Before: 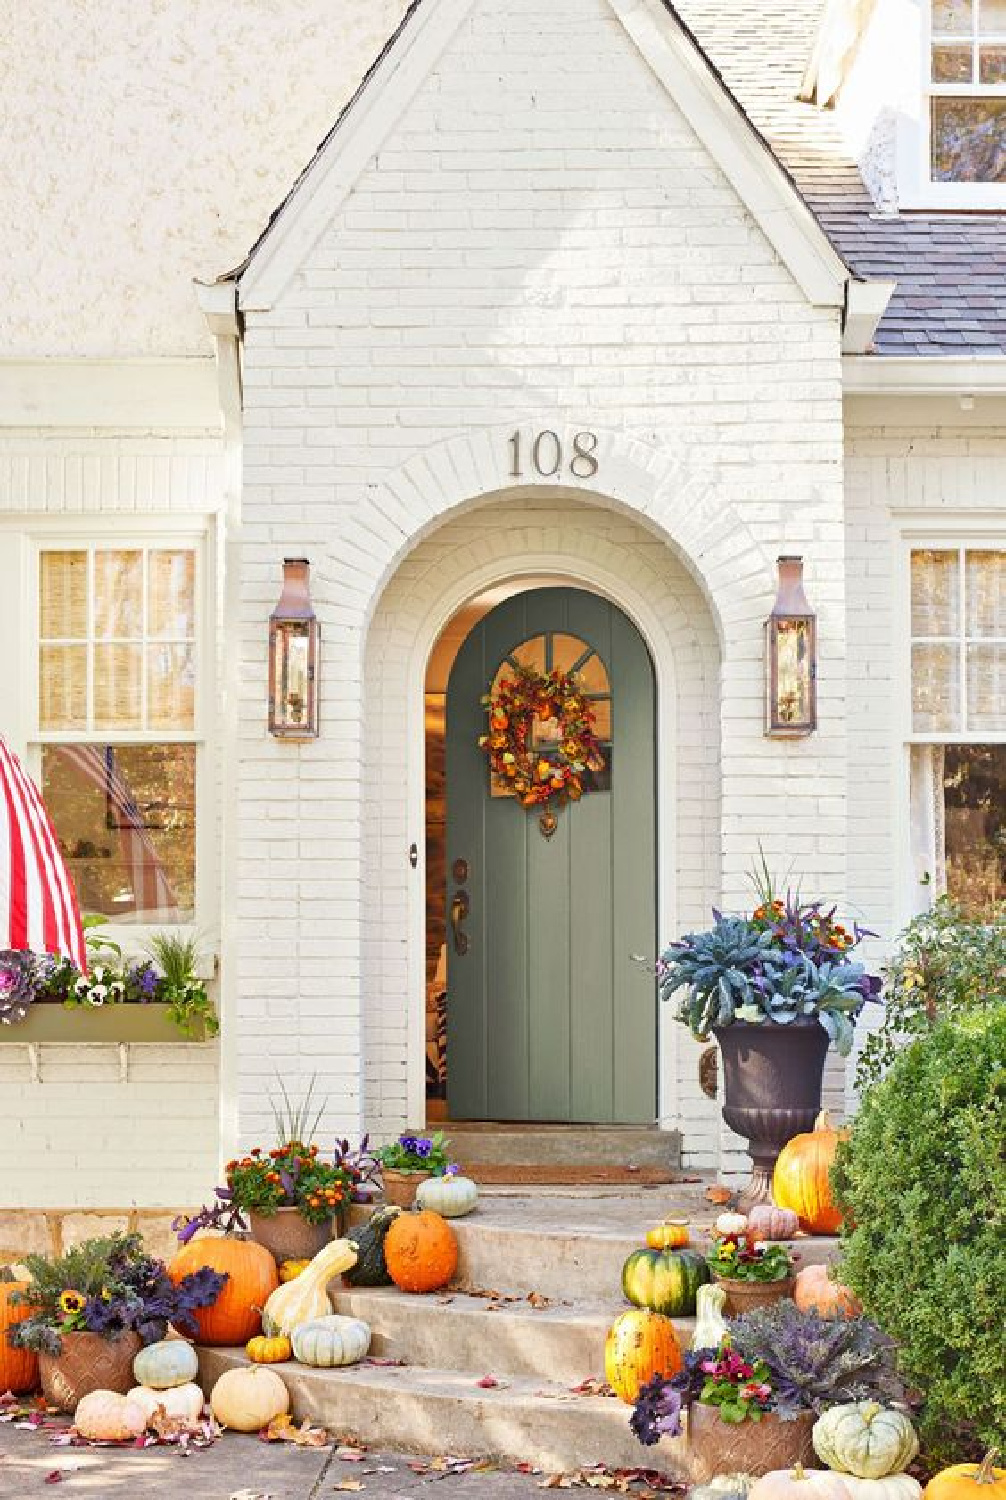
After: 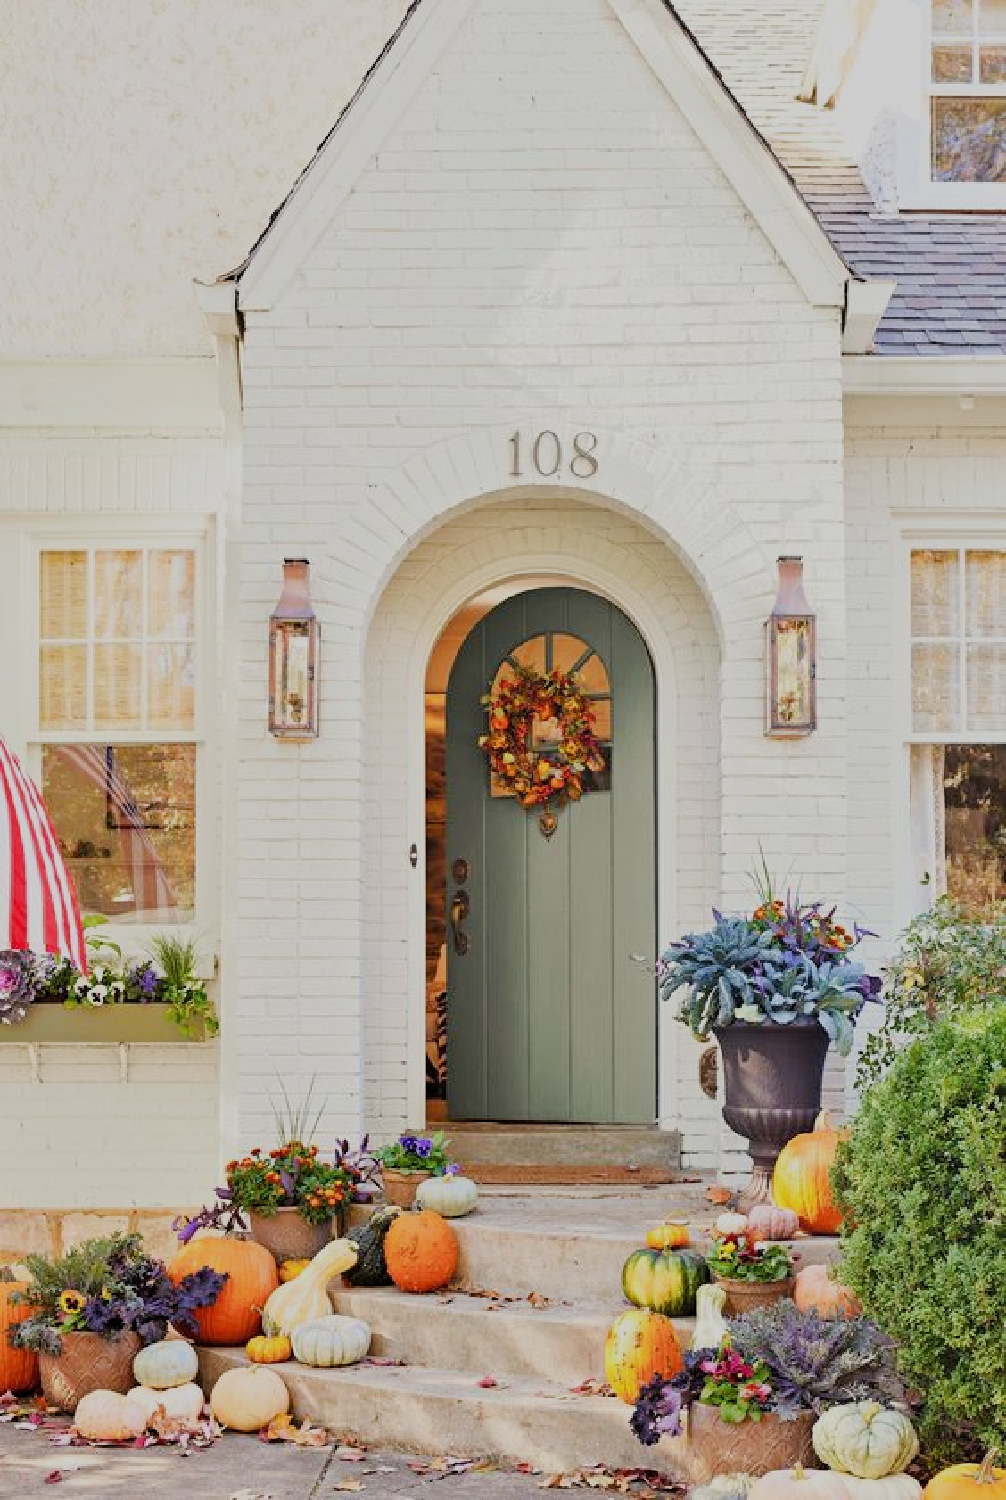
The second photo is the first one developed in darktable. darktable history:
filmic rgb: black relative exposure -7.15 EV, white relative exposure 5.36 EV, hardness 3.02
tone equalizer: on, module defaults
